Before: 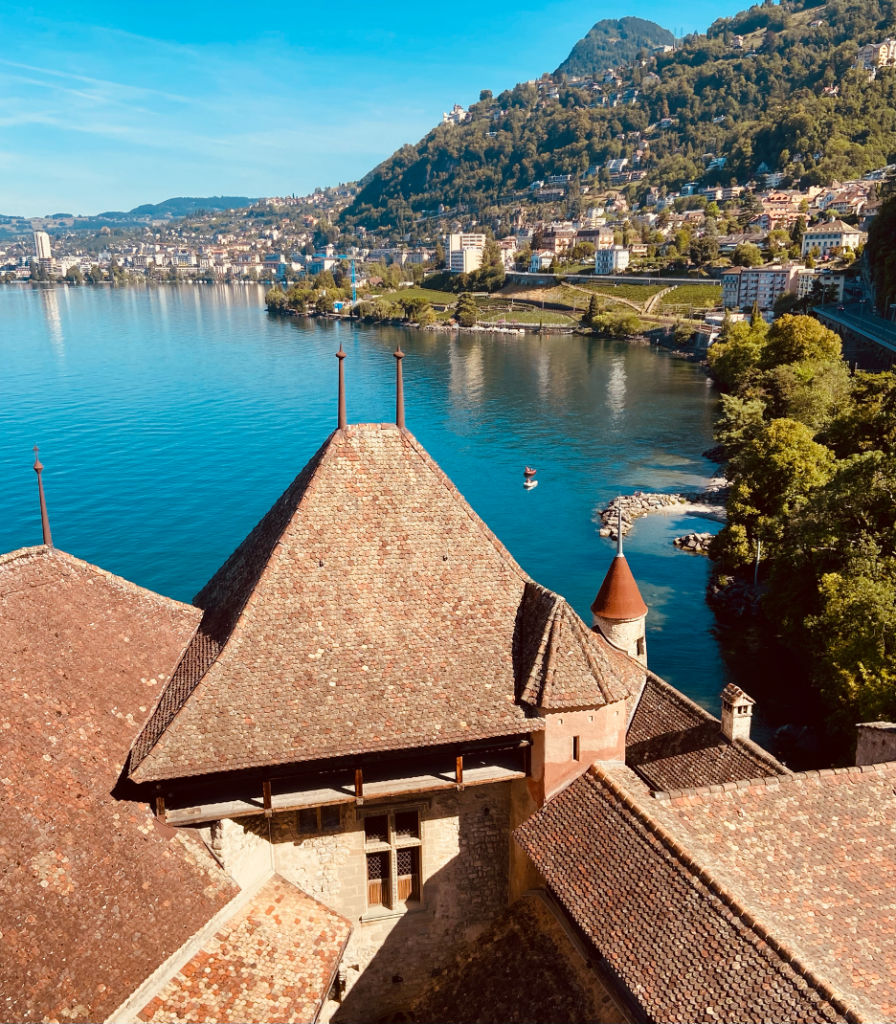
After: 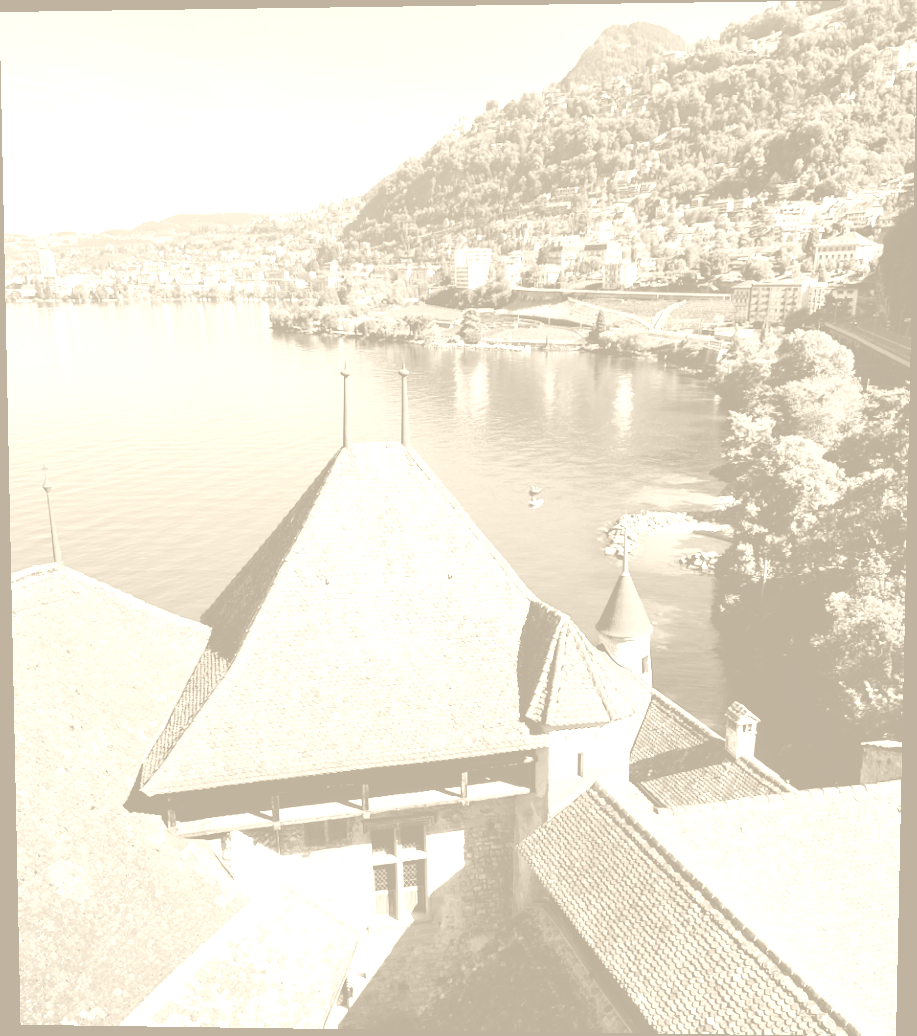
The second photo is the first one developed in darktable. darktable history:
colorize: hue 36°, saturation 71%, lightness 80.79%
contrast brightness saturation: contrast -0.15, brightness 0.05, saturation -0.12
sigmoid: contrast 1.8
color balance rgb: perceptual saturation grading › global saturation 20%, perceptual saturation grading › highlights -25%, perceptual saturation grading › shadows 50%
rotate and perspective: lens shift (vertical) 0.048, lens shift (horizontal) -0.024, automatic cropping off
